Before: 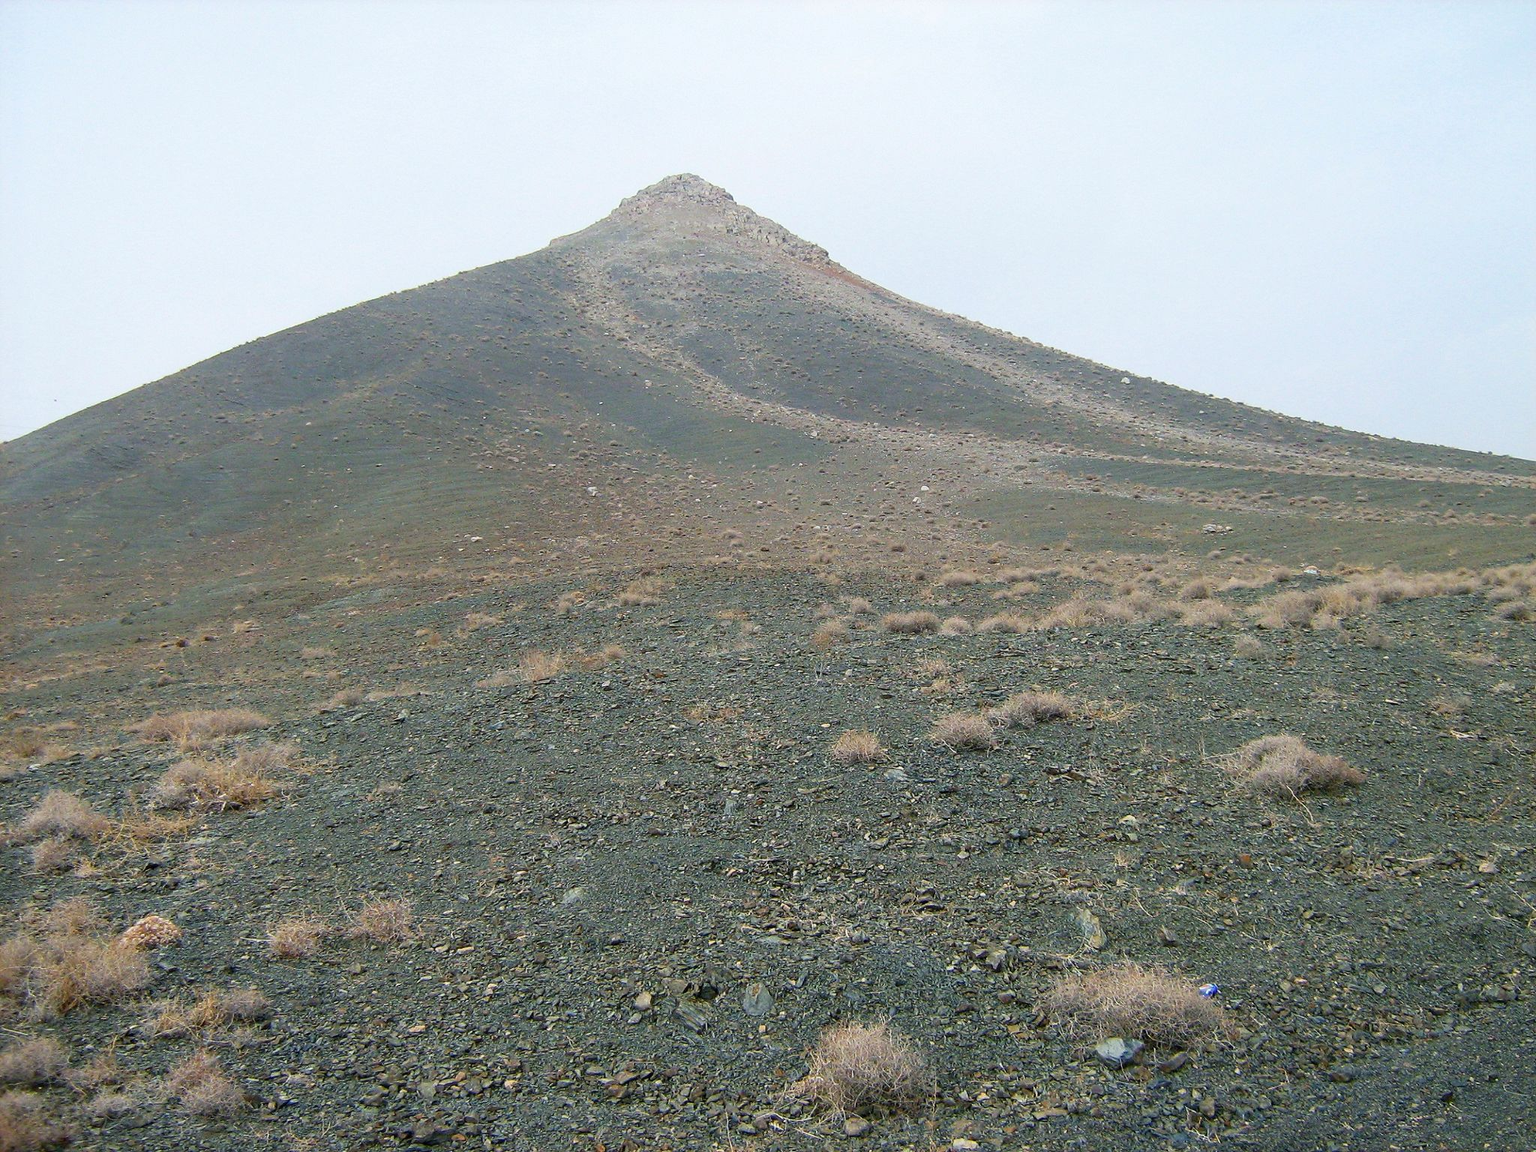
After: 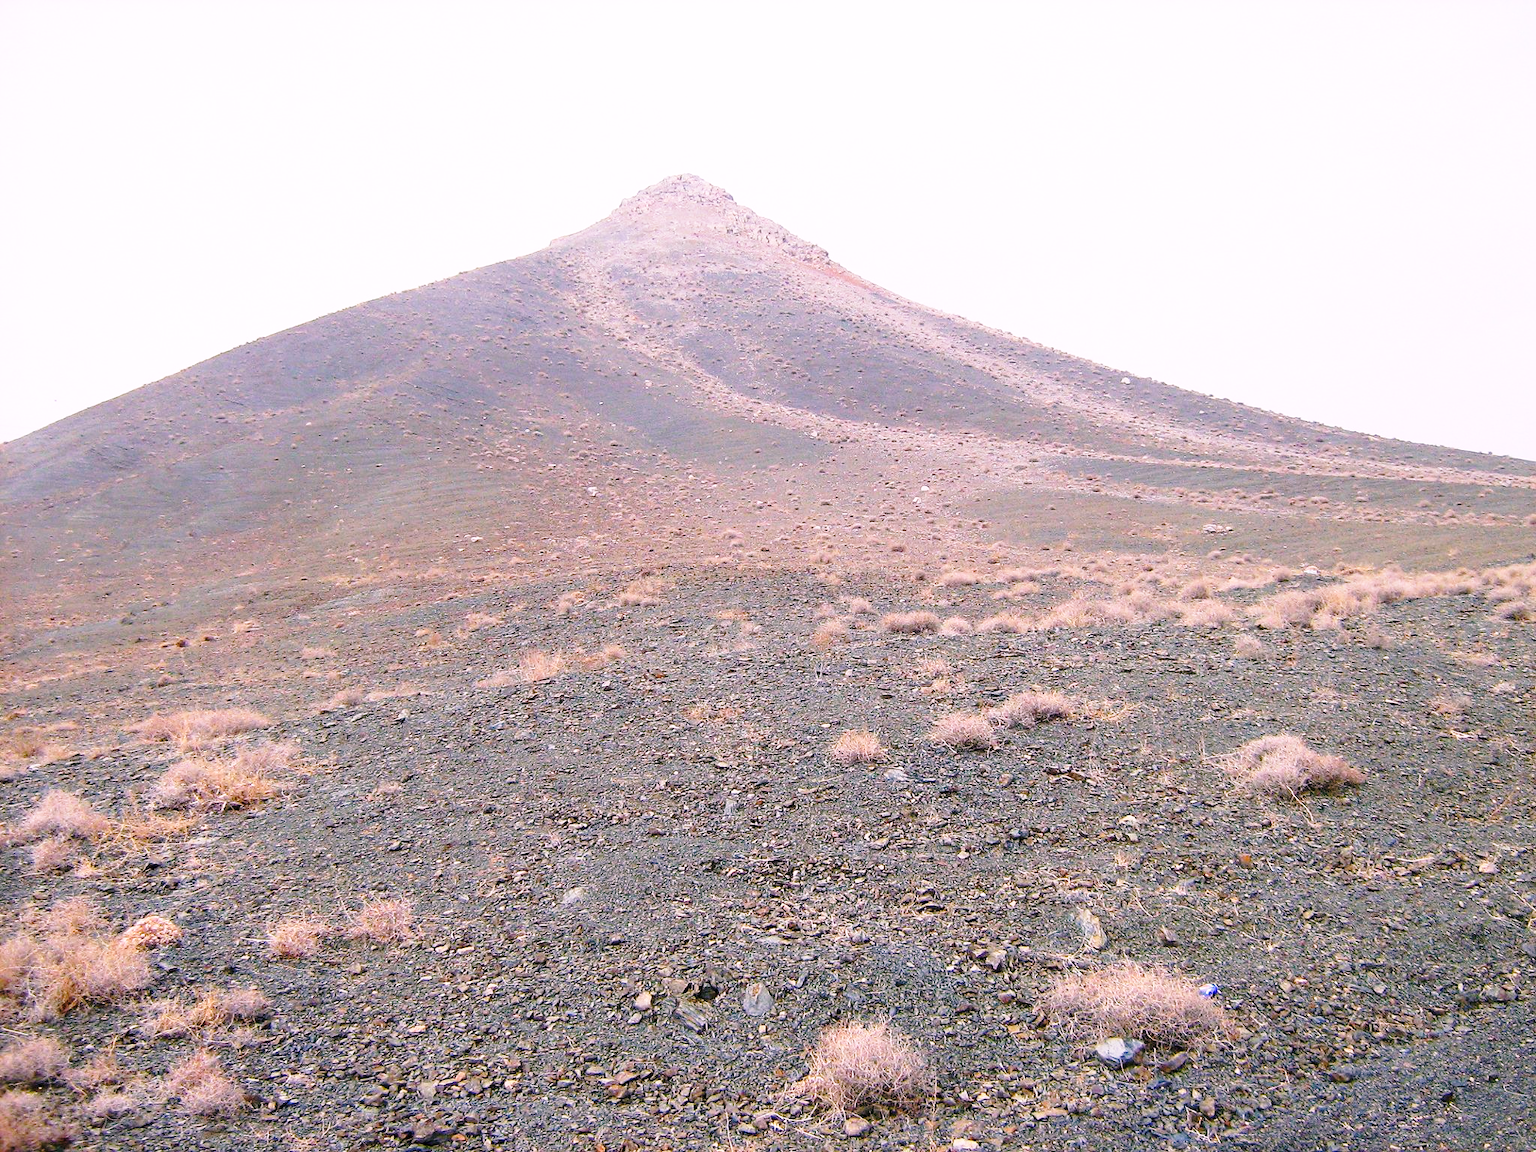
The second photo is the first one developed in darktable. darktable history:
color balance rgb: global vibrance 6.81%, saturation formula JzAzBz (2021)
white balance: red 1.188, blue 1.11
base curve: curves: ch0 [(0, 0) (0.028, 0.03) (0.121, 0.232) (0.46, 0.748) (0.859, 0.968) (1, 1)], preserve colors none
contrast equalizer: y [[0.518, 0.517, 0.501, 0.5, 0.5, 0.5], [0.5 ×6], [0.5 ×6], [0 ×6], [0 ×6]]
